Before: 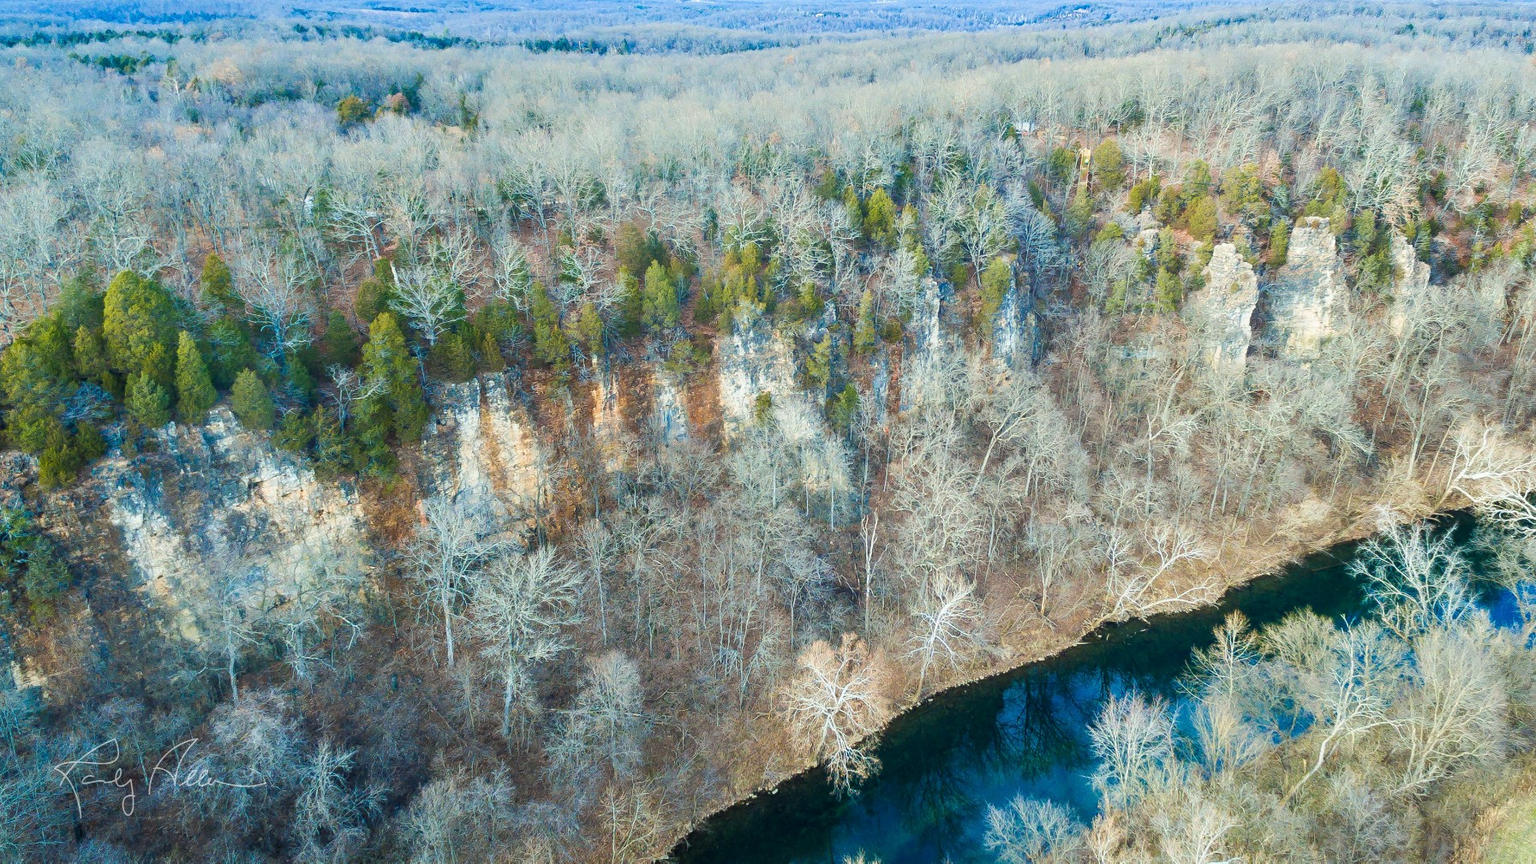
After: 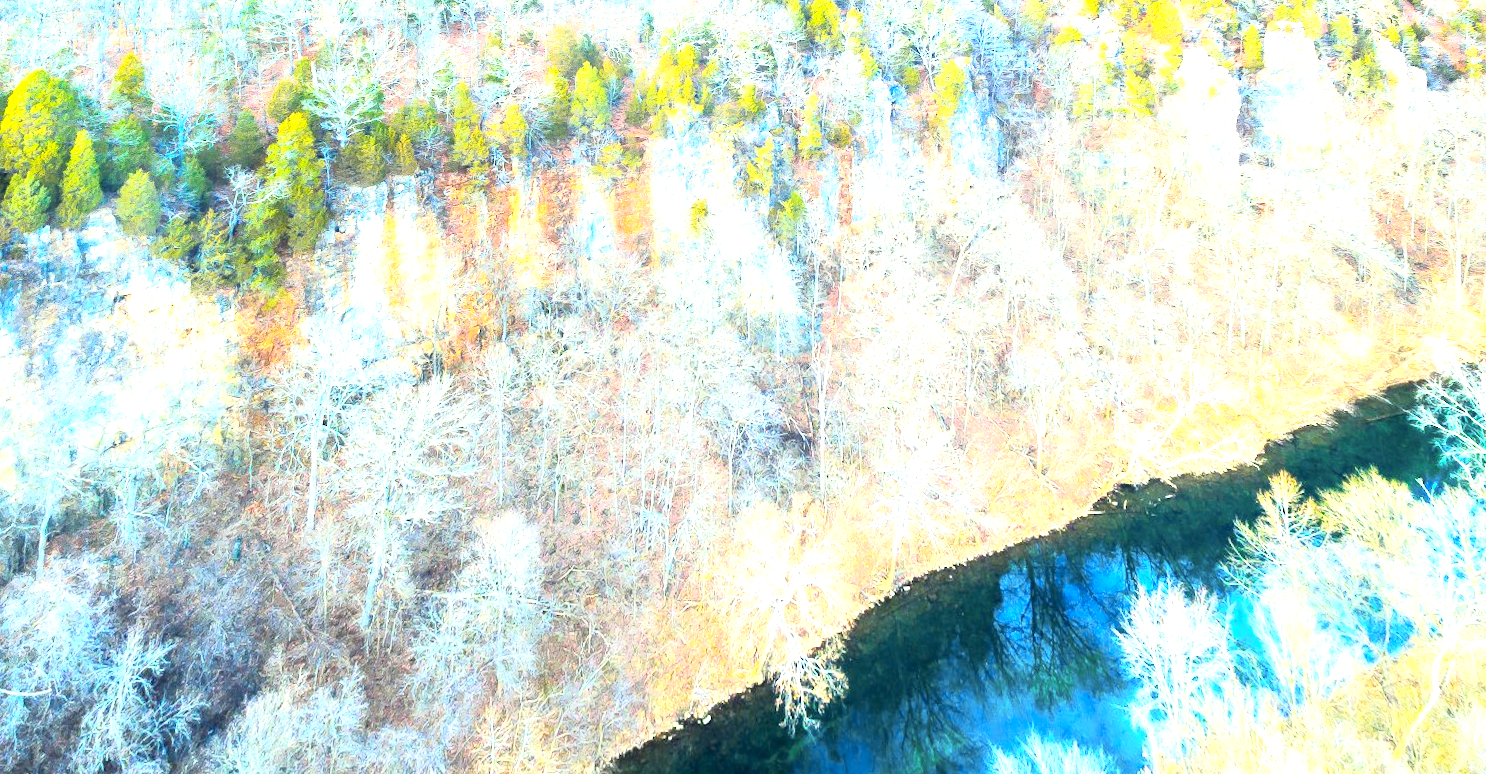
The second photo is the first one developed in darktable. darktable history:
contrast brightness saturation: contrast 0.03, brightness 0.06, saturation 0.13
exposure: black level correction 0.001, exposure 1.719 EV, compensate exposure bias true, compensate highlight preservation false
crop and rotate: top 15.774%, bottom 5.506%
rotate and perspective: rotation 0.72°, lens shift (vertical) -0.352, lens shift (horizontal) -0.051, crop left 0.152, crop right 0.859, crop top 0.019, crop bottom 0.964
tone curve: curves: ch0 [(0, 0.003) (0.117, 0.101) (0.257, 0.246) (0.408, 0.432) (0.632, 0.716) (0.795, 0.884) (1, 1)]; ch1 [(0, 0) (0.227, 0.197) (0.405, 0.421) (0.501, 0.501) (0.522, 0.526) (0.546, 0.564) (0.589, 0.602) (0.696, 0.761) (0.976, 0.992)]; ch2 [(0, 0) (0.208, 0.176) (0.377, 0.38) (0.5, 0.5) (0.537, 0.534) (0.571, 0.577) (0.627, 0.64) (0.698, 0.76) (1, 1)], color space Lab, independent channels, preserve colors none
